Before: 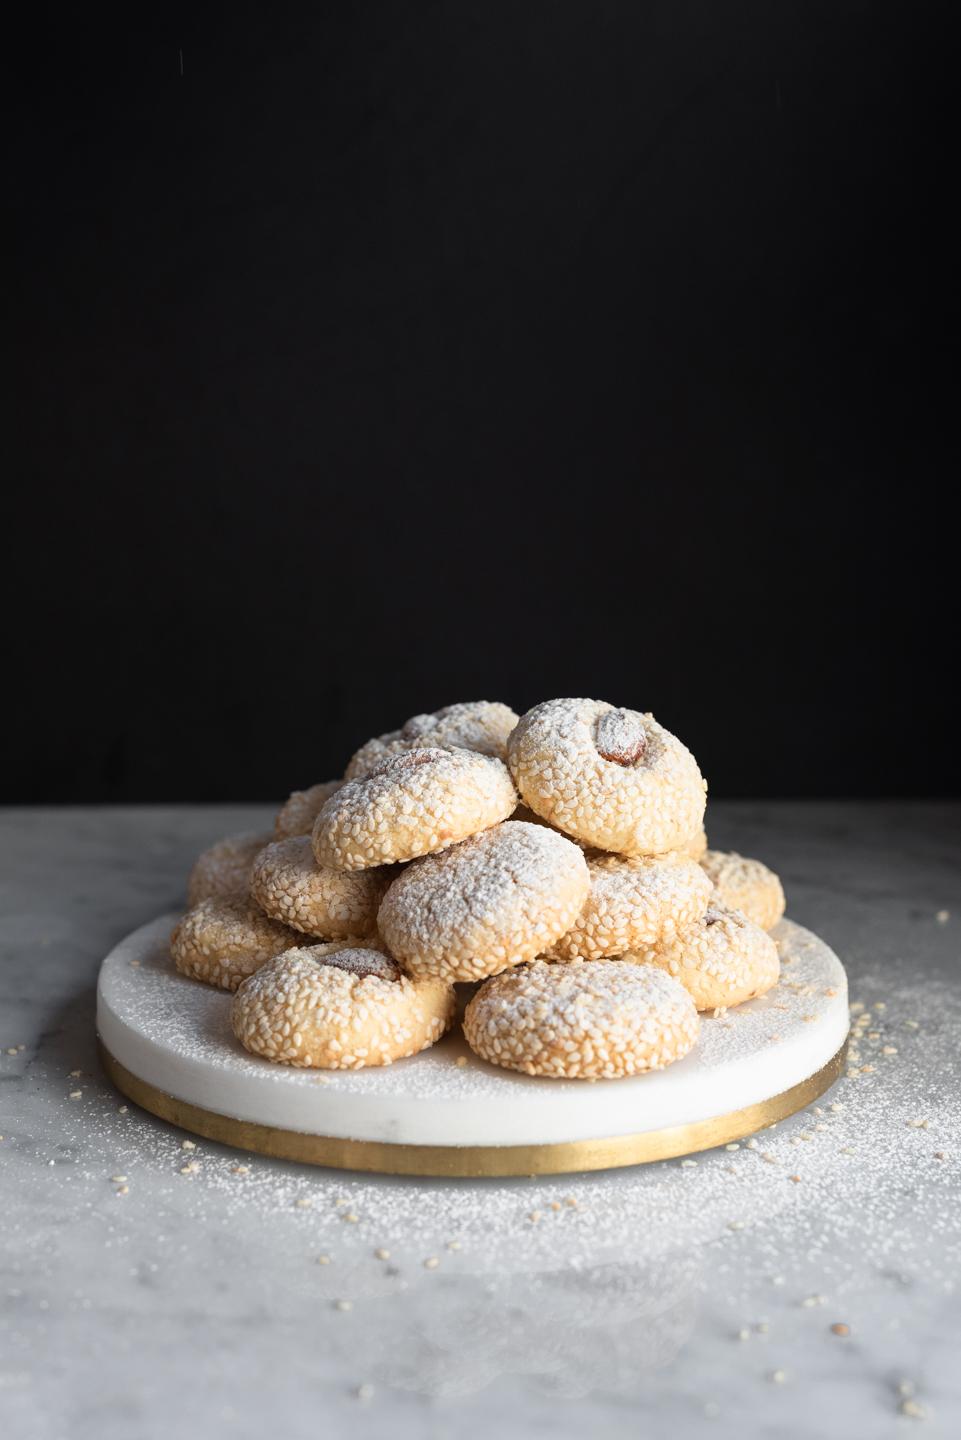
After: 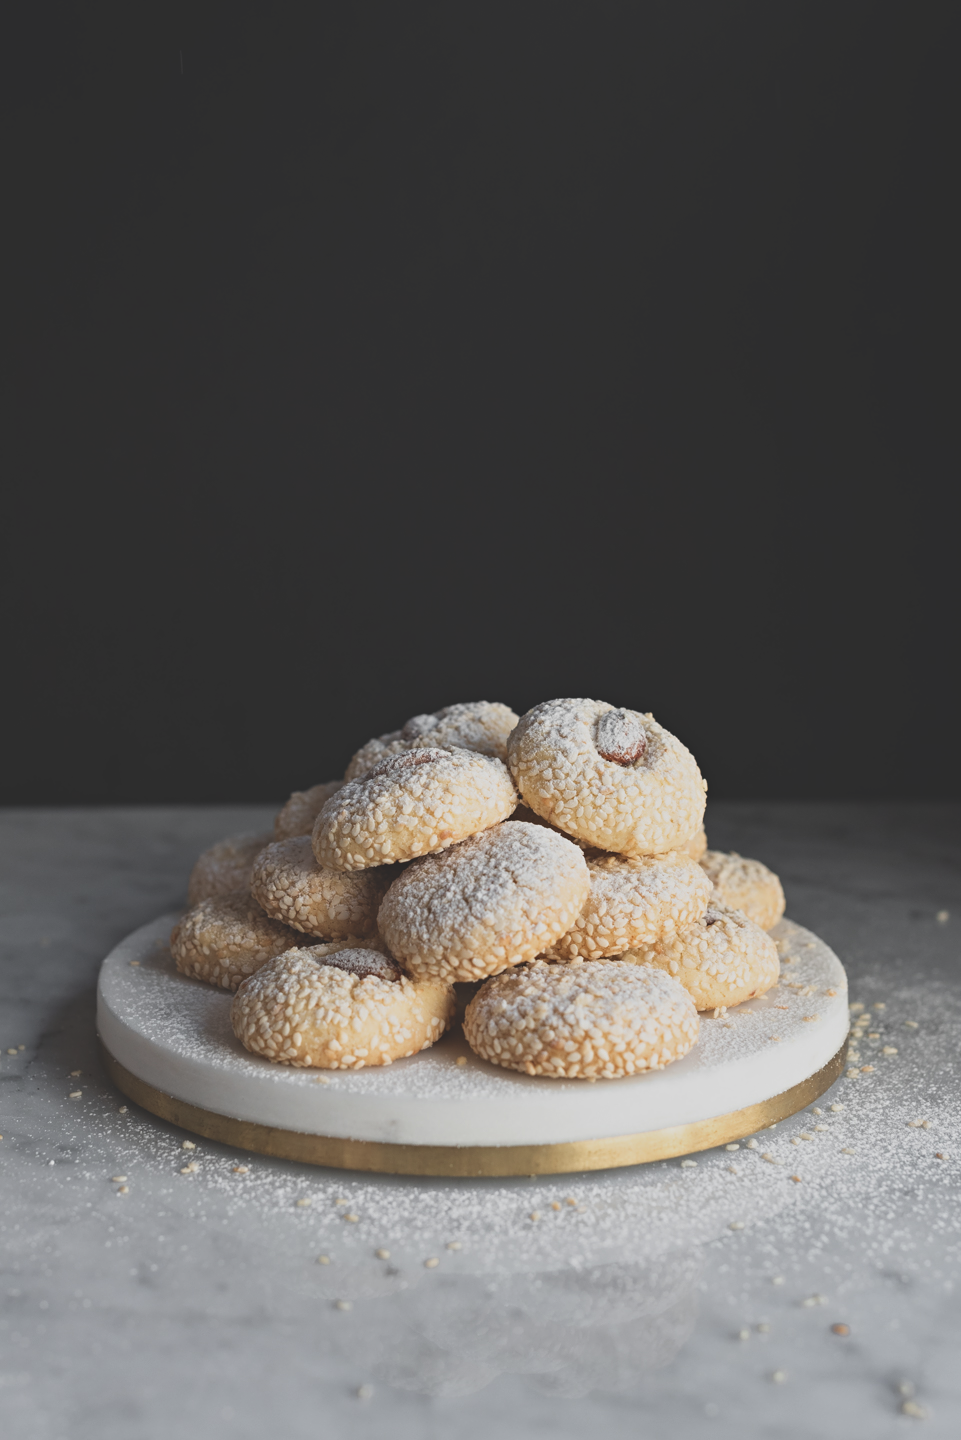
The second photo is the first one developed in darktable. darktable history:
exposure: black level correction -0.034, exposure -0.498 EV, compensate highlight preservation false
contrast equalizer: octaves 7, y [[0.5, 0.504, 0.515, 0.527, 0.535, 0.534], [0.5 ×6], [0.491, 0.387, 0.179, 0.068, 0.068, 0.068], [0 ×5, 0.023], [0 ×6]]
